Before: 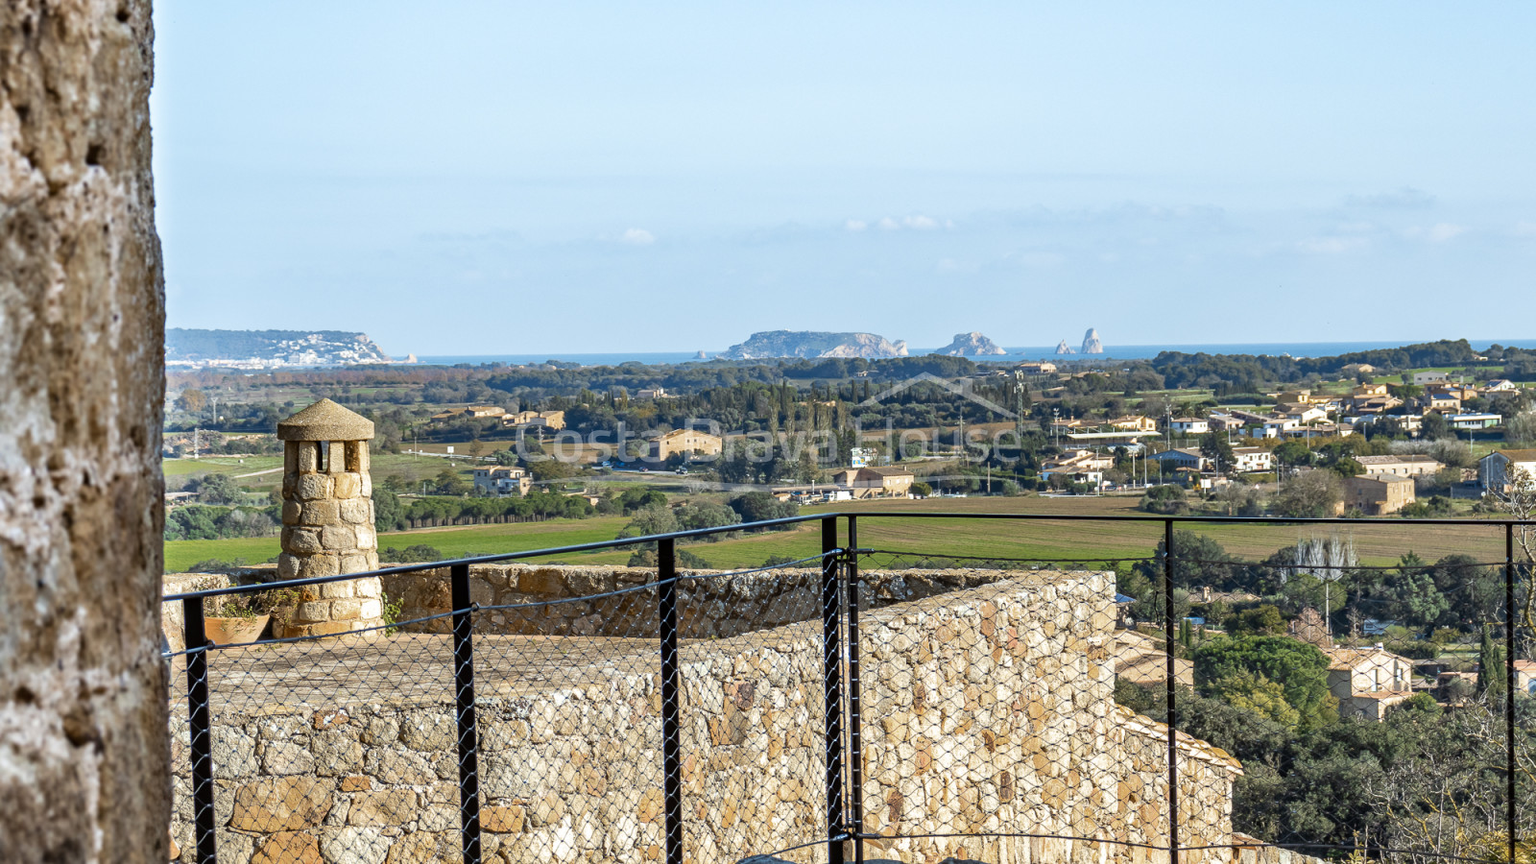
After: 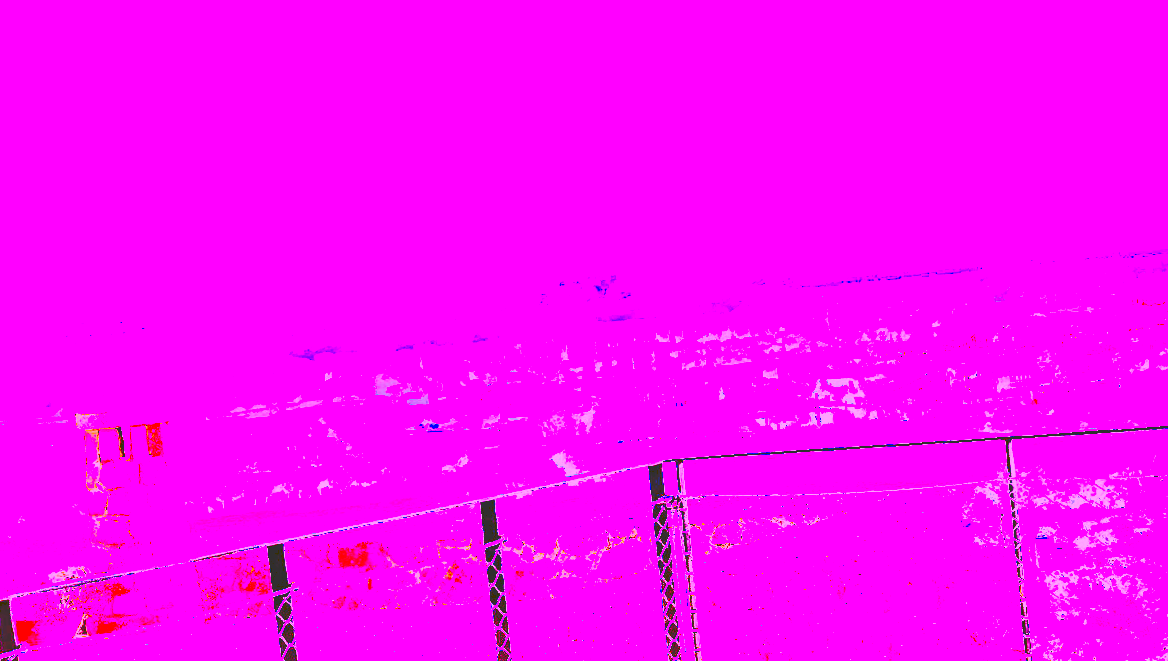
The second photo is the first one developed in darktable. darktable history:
contrast brightness saturation: contrast 0.62, brightness 0.34, saturation 0.14
tone curve: curves: ch0 [(0, 0) (0.003, 0.19) (0.011, 0.192) (0.025, 0.192) (0.044, 0.194) (0.069, 0.196) (0.1, 0.197) (0.136, 0.198) (0.177, 0.216) (0.224, 0.236) (0.277, 0.269) (0.335, 0.331) (0.399, 0.418) (0.468, 0.515) (0.543, 0.621) (0.623, 0.725) (0.709, 0.804) (0.801, 0.859) (0.898, 0.913) (1, 1)], preserve colors none
rotate and perspective: rotation -4.57°, crop left 0.054, crop right 0.944, crop top 0.087, crop bottom 0.914
crop and rotate: left 10.77%, top 5.1%, right 10.41%, bottom 16.76%
white balance: red 8, blue 8
exposure: black level correction 0, exposure 1 EV, compensate highlight preservation false
